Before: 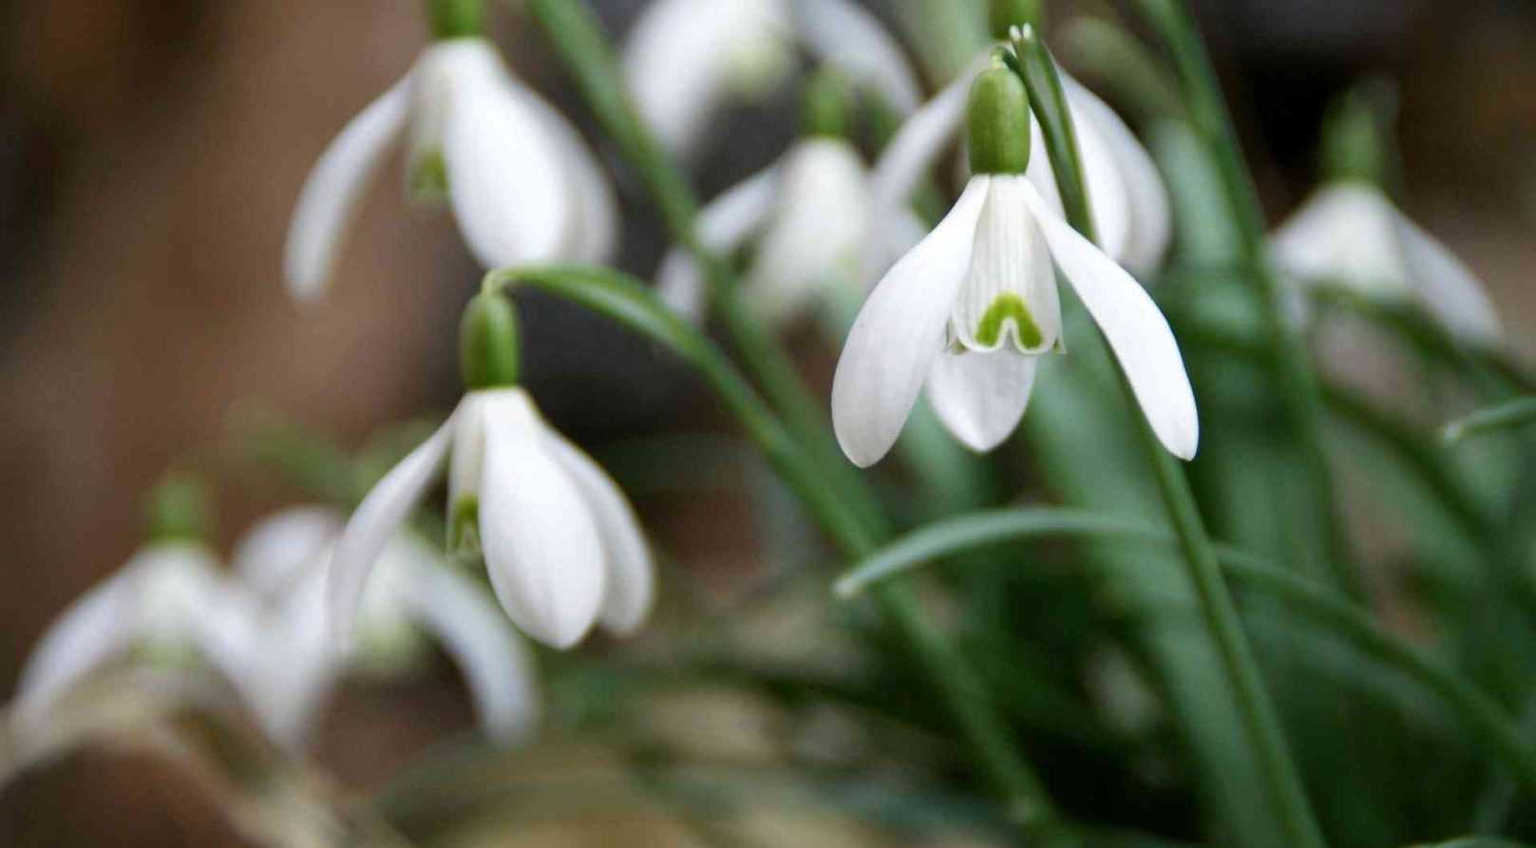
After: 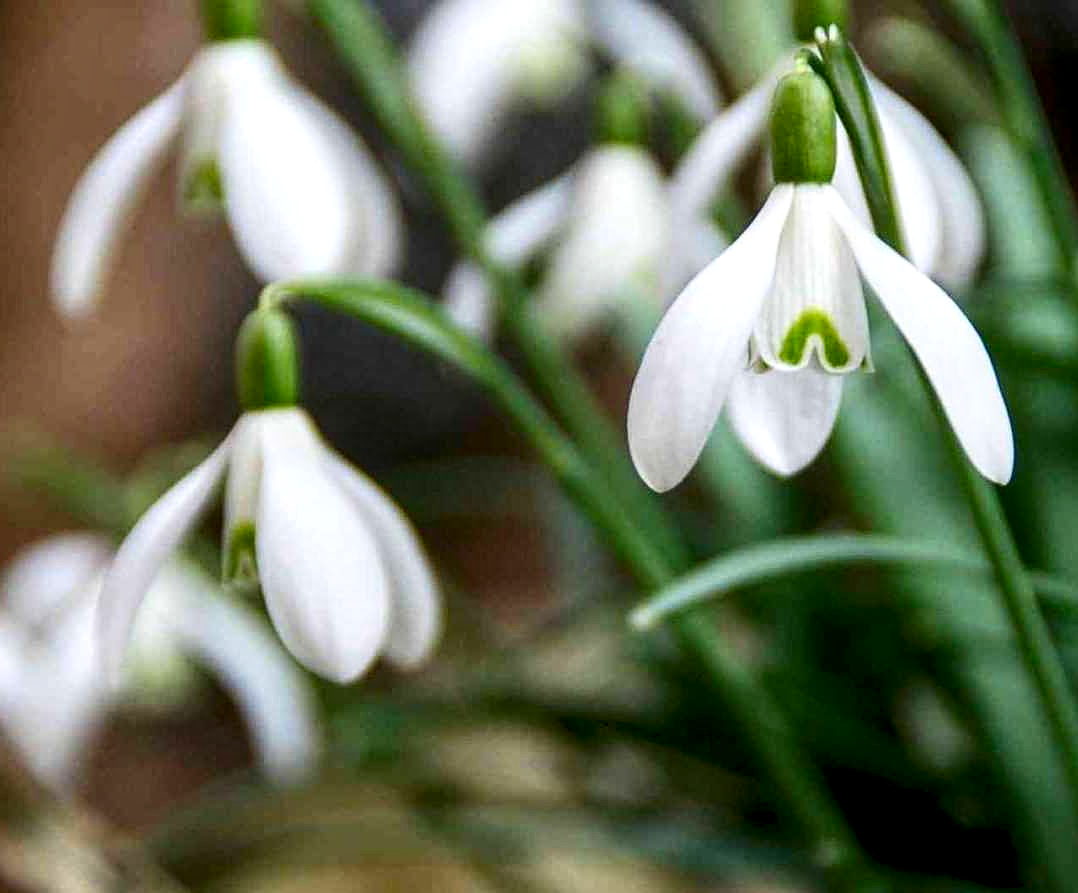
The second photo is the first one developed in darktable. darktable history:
local contrast: highlights 61%, detail 143%, midtone range 0.431
crop and rotate: left 15.386%, right 17.924%
sharpen: on, module defaults
contrast brightness saturation: contrast 0.169, saturation 0.327
